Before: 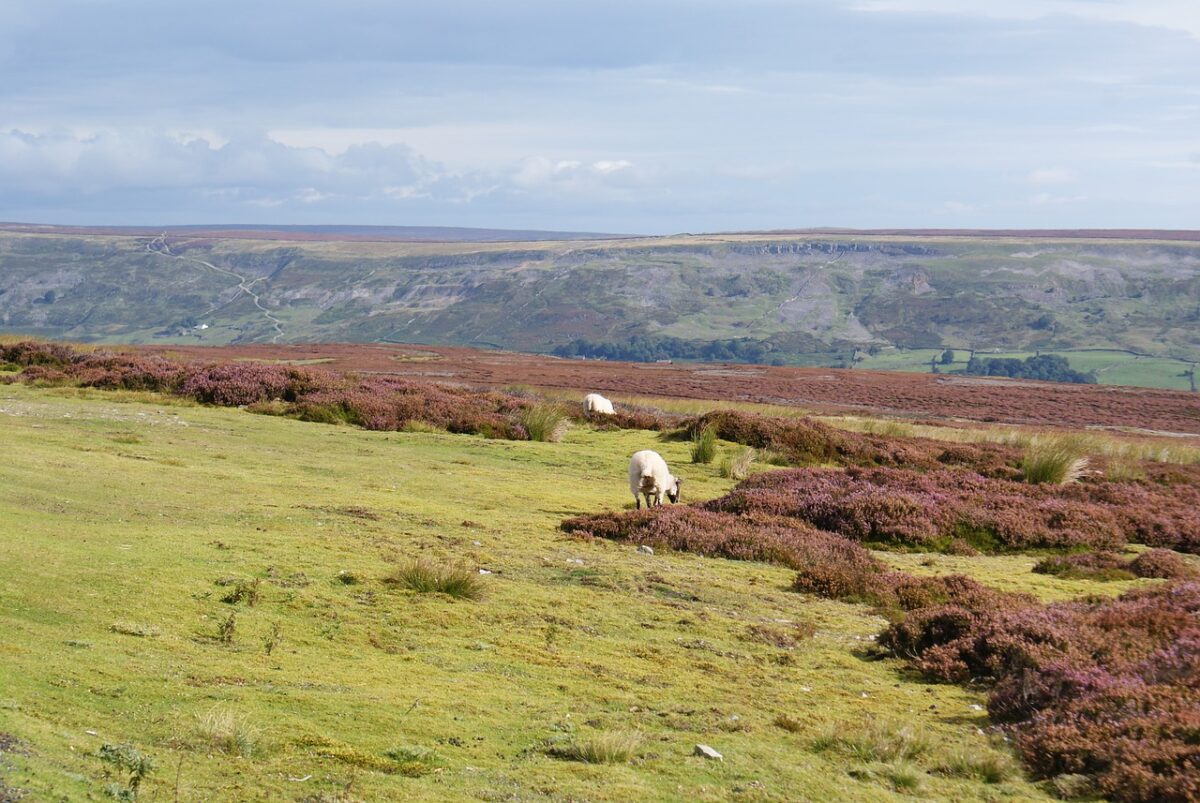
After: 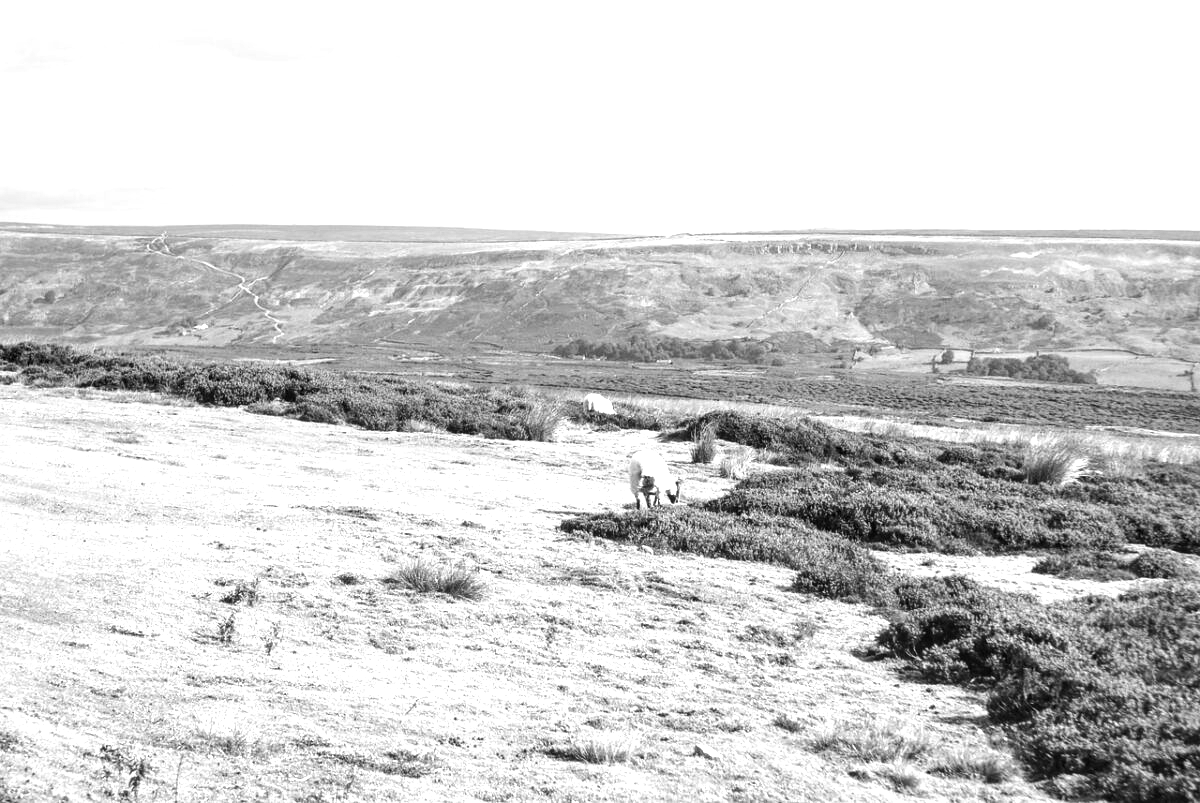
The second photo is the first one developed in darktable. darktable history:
monochrome: a 30.25, b 92.03
exposure: black level correction 0, exposure 0.7 EV, compensate exposure bias true, compensate highlight preservation false
local contrast: on, module defaults
tone equalizer: -8 EV -0.75 EV, -7 EV -0.7 EV, -6 EV -0.6 EV, -5 EV -0.4 EV, -3 EV 0.4 EV, -2 EV 0.6 EV, -1 EV 0.7 EV, +0 EV 0.75 EV, edges refinement/feathering 500, mask exposure compensation -1.57 EV, preserve details no
